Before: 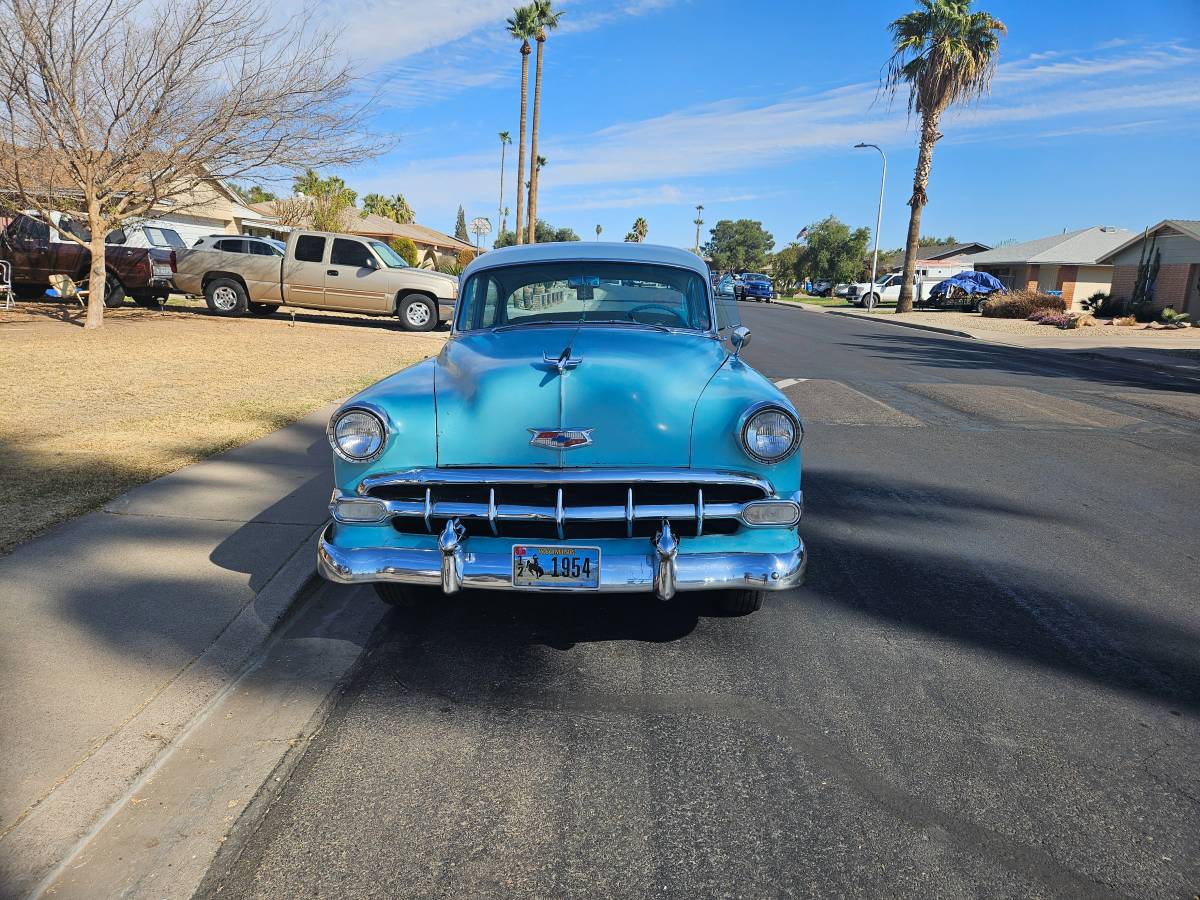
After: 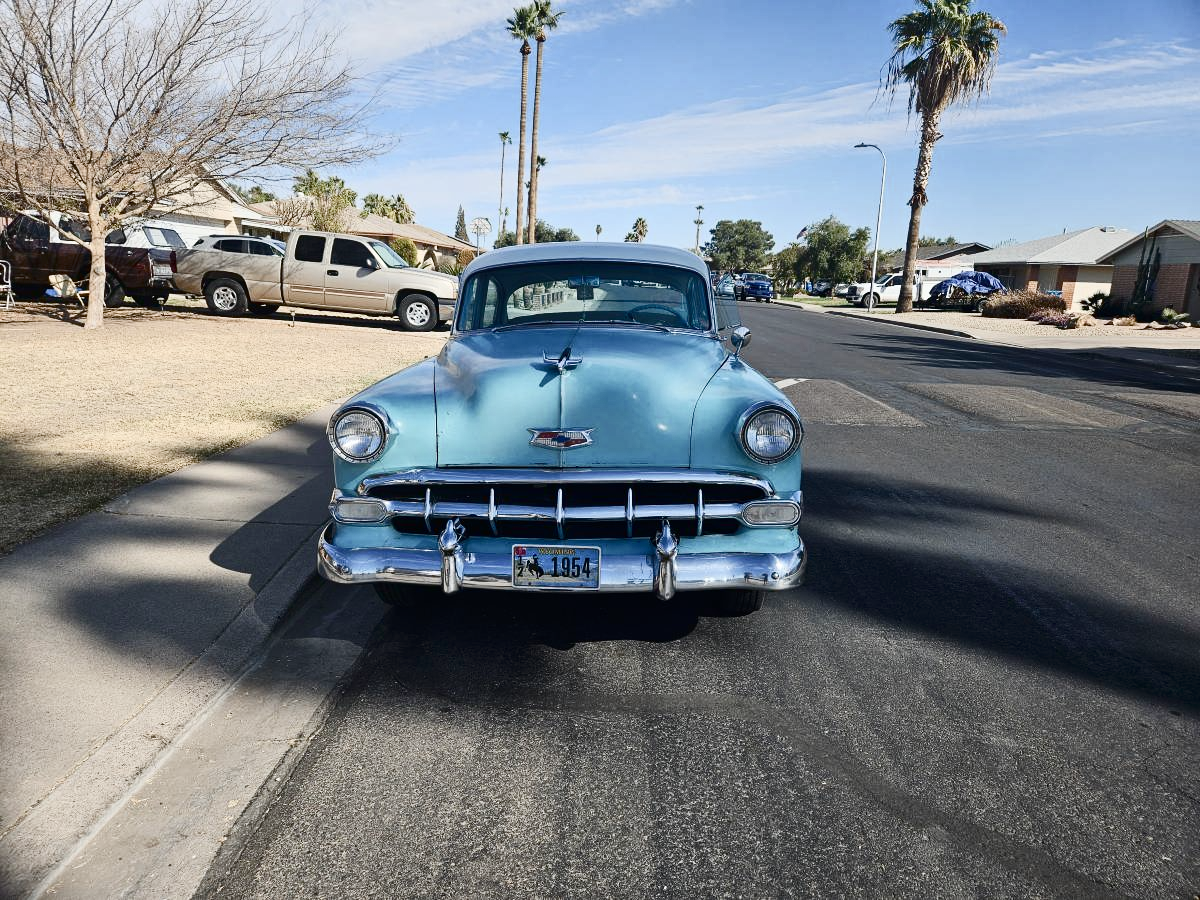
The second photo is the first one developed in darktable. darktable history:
color balance rgb: power › hue 72.27°, perceptual saturation grading › global saturation 20%, perceptual saturation grading › highlights -49.145%, perceptual saturation grading › shadows 26.071%
contrast brightness saturation: contrast 0.253, saturation -0.313
